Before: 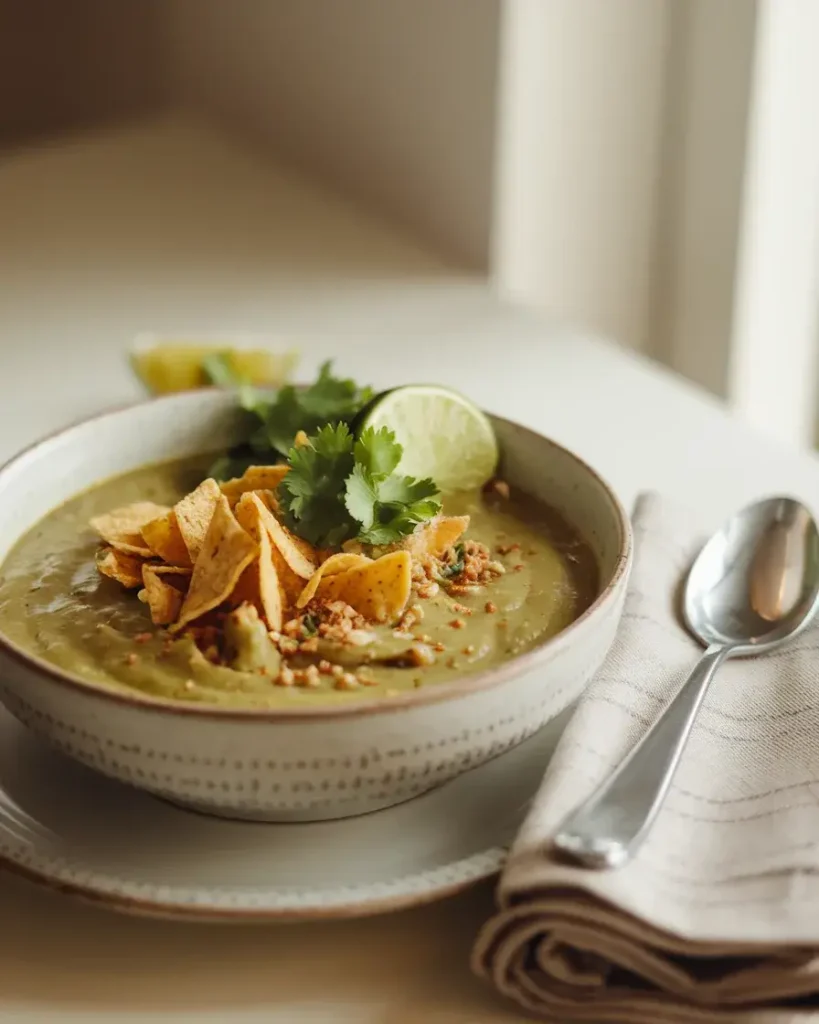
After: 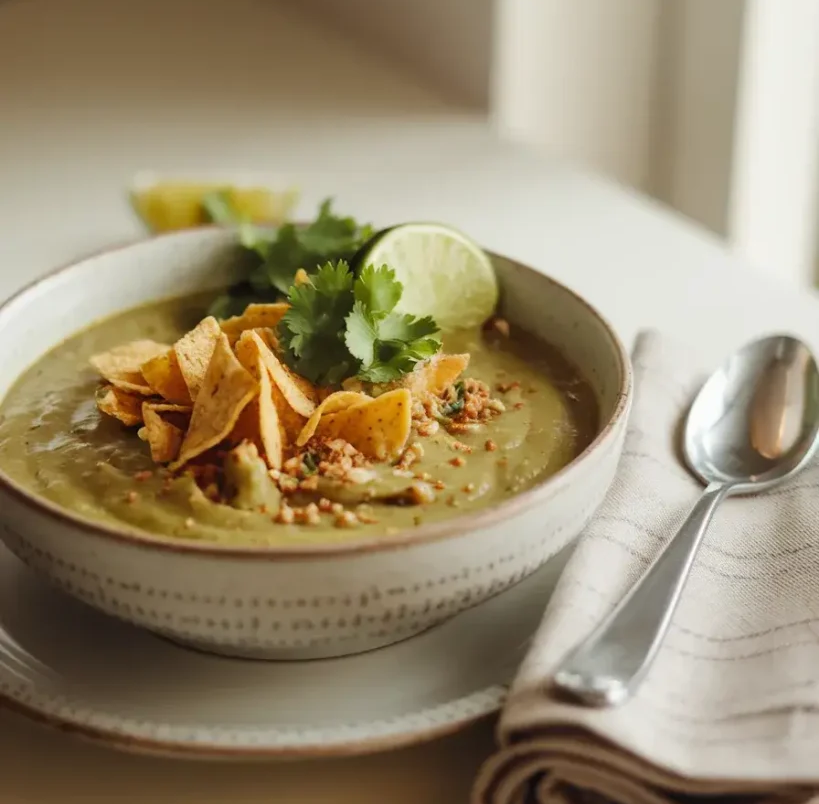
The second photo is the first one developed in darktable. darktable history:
crop and rotate: top 15.887%, bottom 5.553%
